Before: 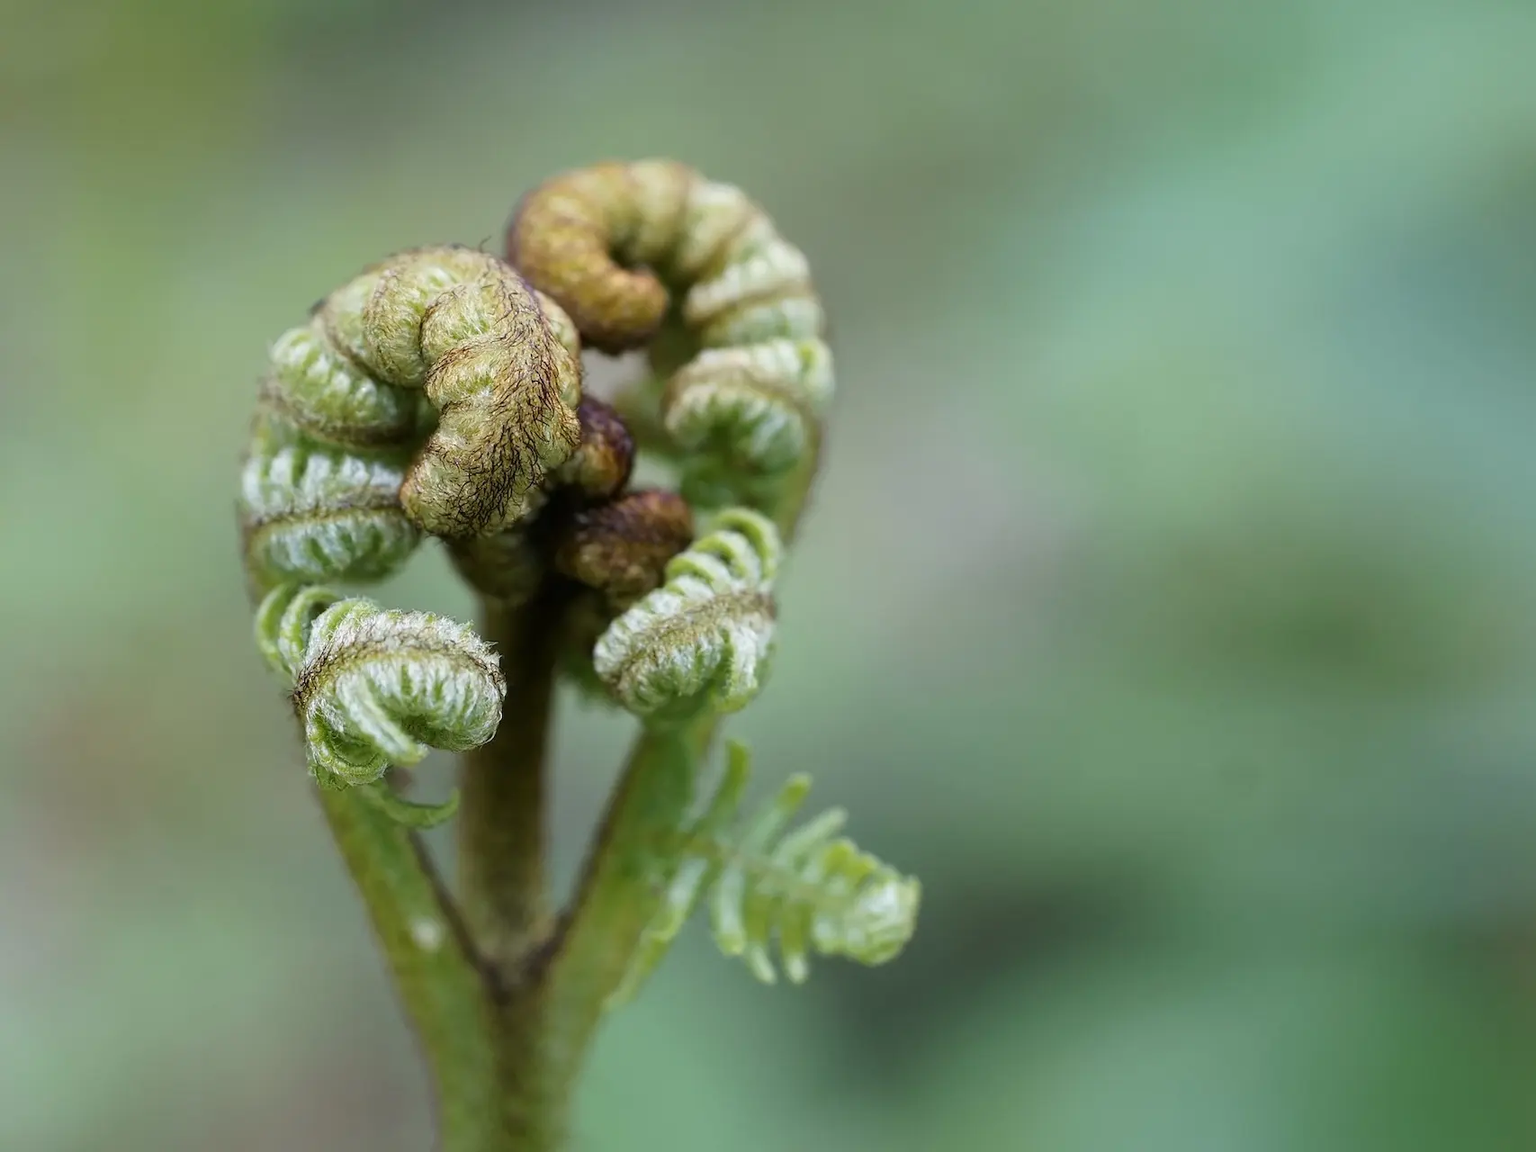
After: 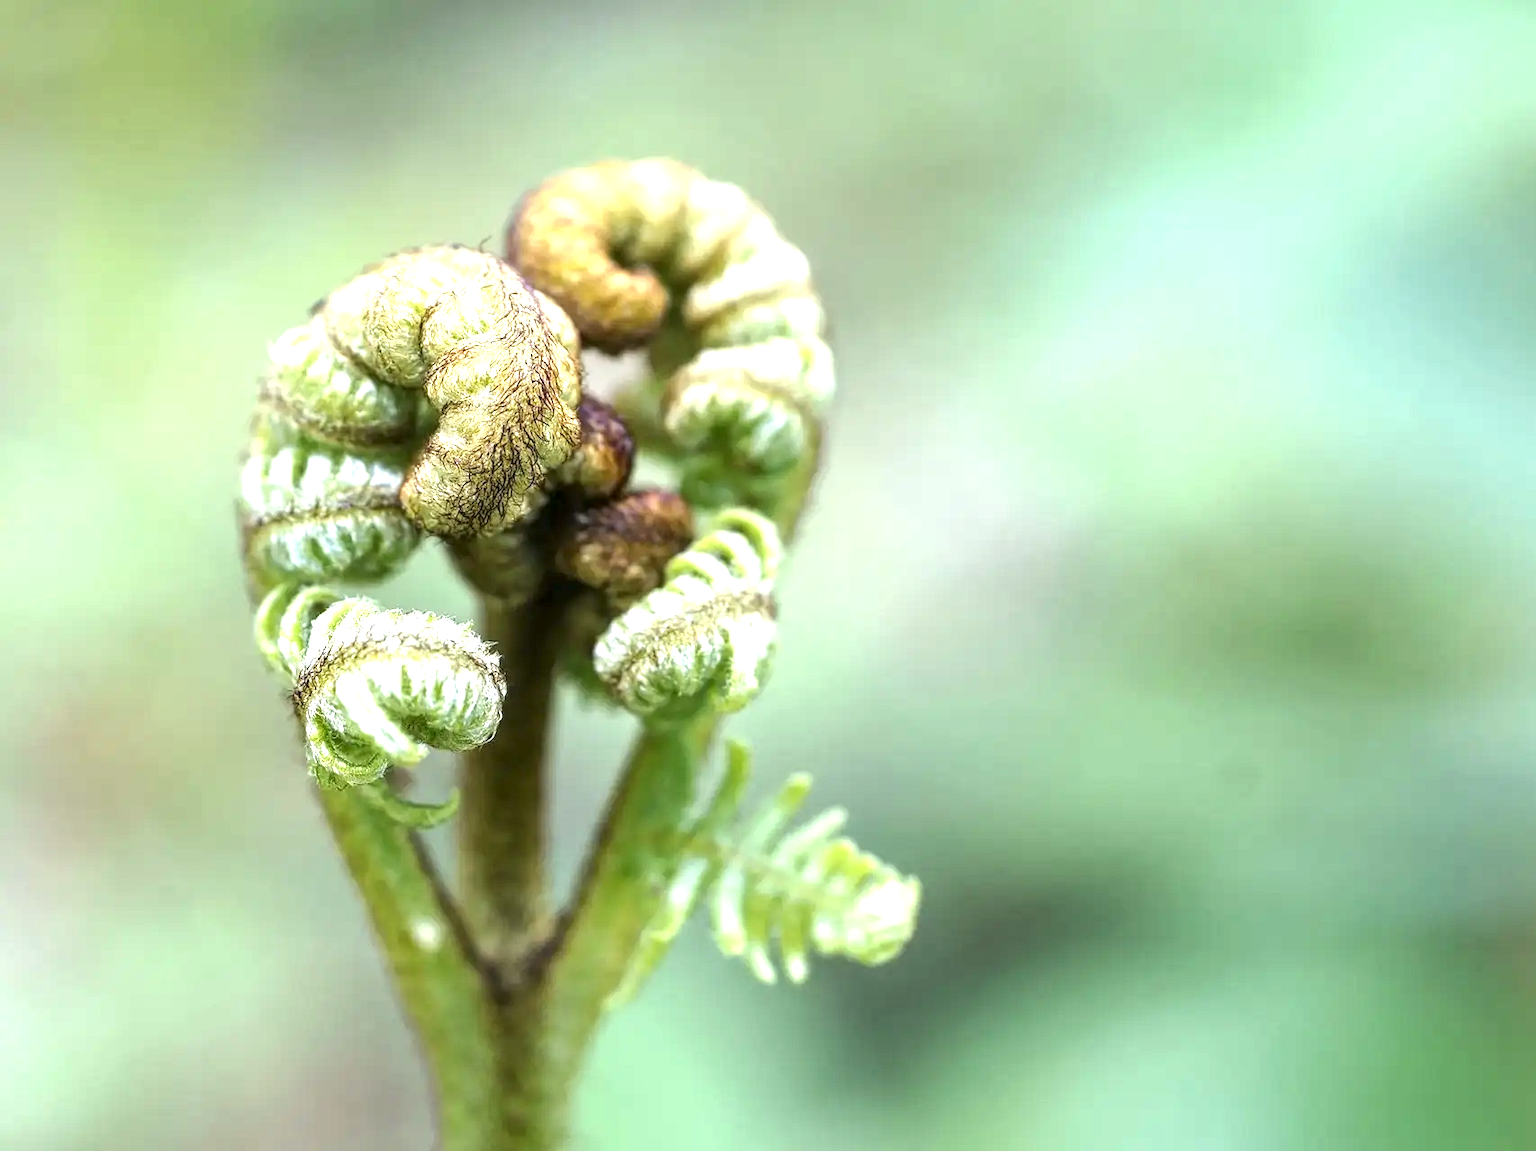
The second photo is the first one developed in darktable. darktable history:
color correction: highlights b* 0.065
local contrast: detail 130%
exposure: black level correction 0, exposure 1.297 EV, compensate exposure bias true, compensate highlight preservation false
